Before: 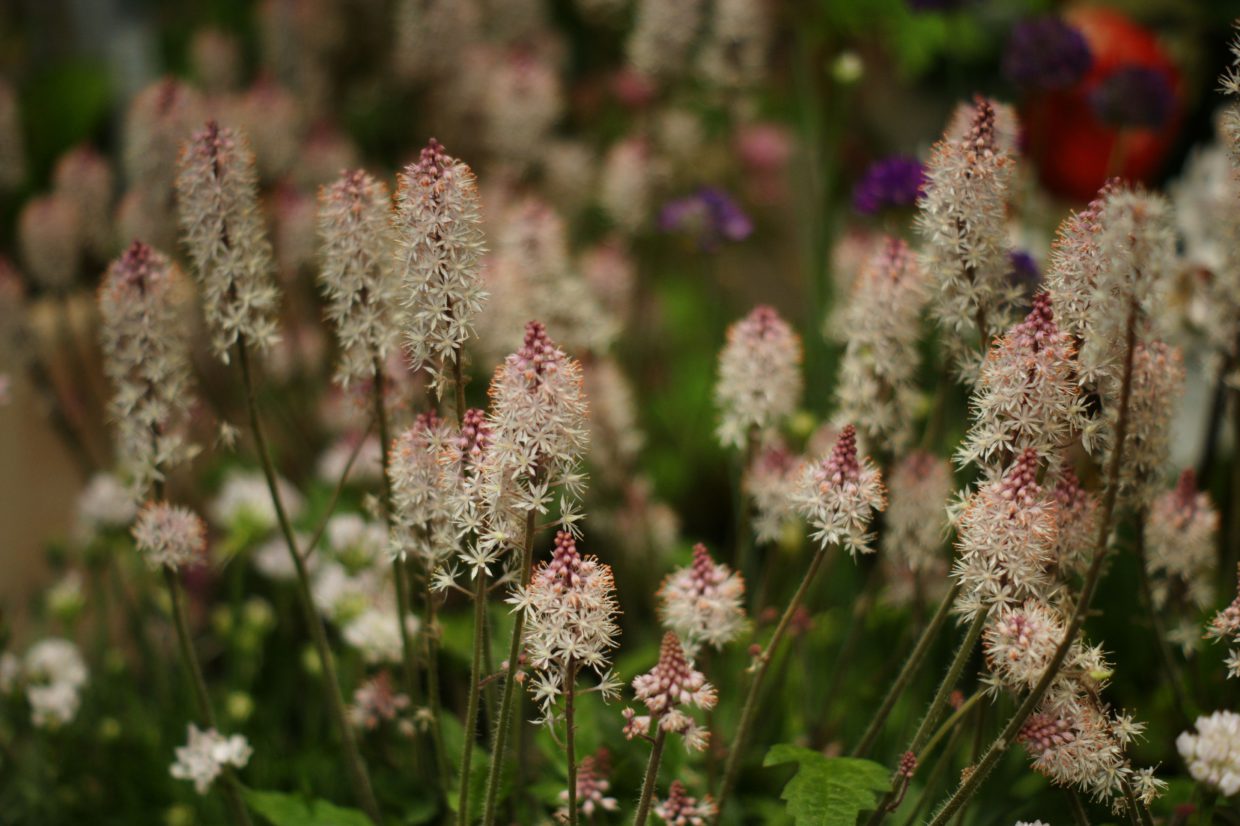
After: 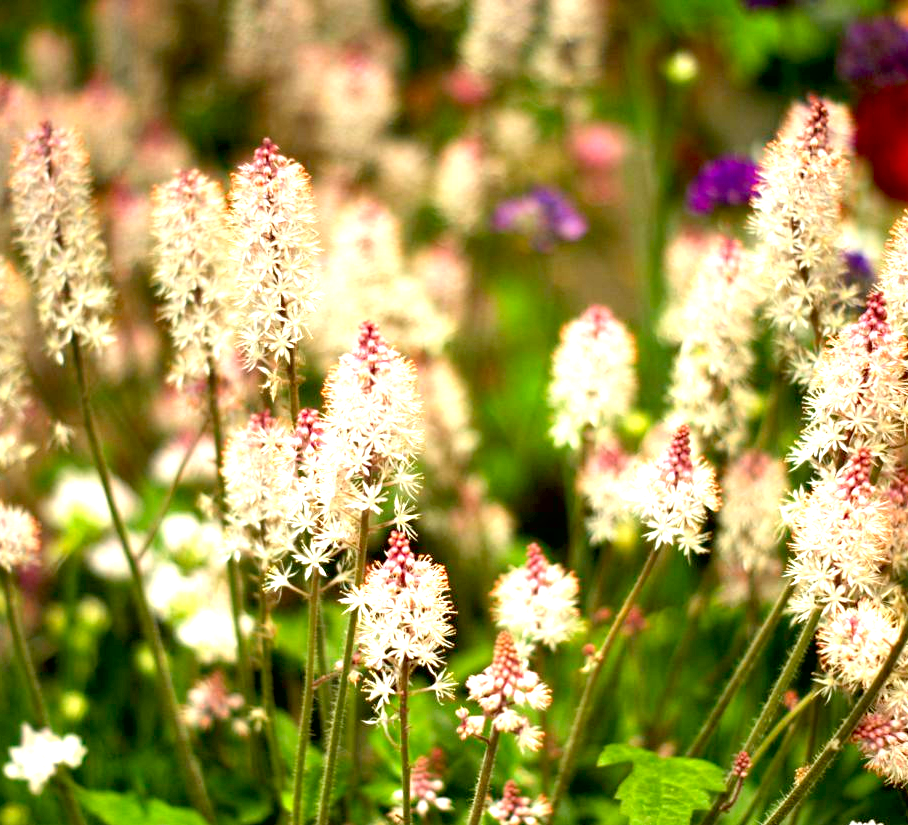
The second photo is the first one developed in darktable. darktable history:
exposure: black level correction 0.005, exposure 2.084 EV, compensate highlight preservation false
crop: left 13.443%, right 13.31%
contrast brightness saturation: contrast 0.04, saturation 0.16
